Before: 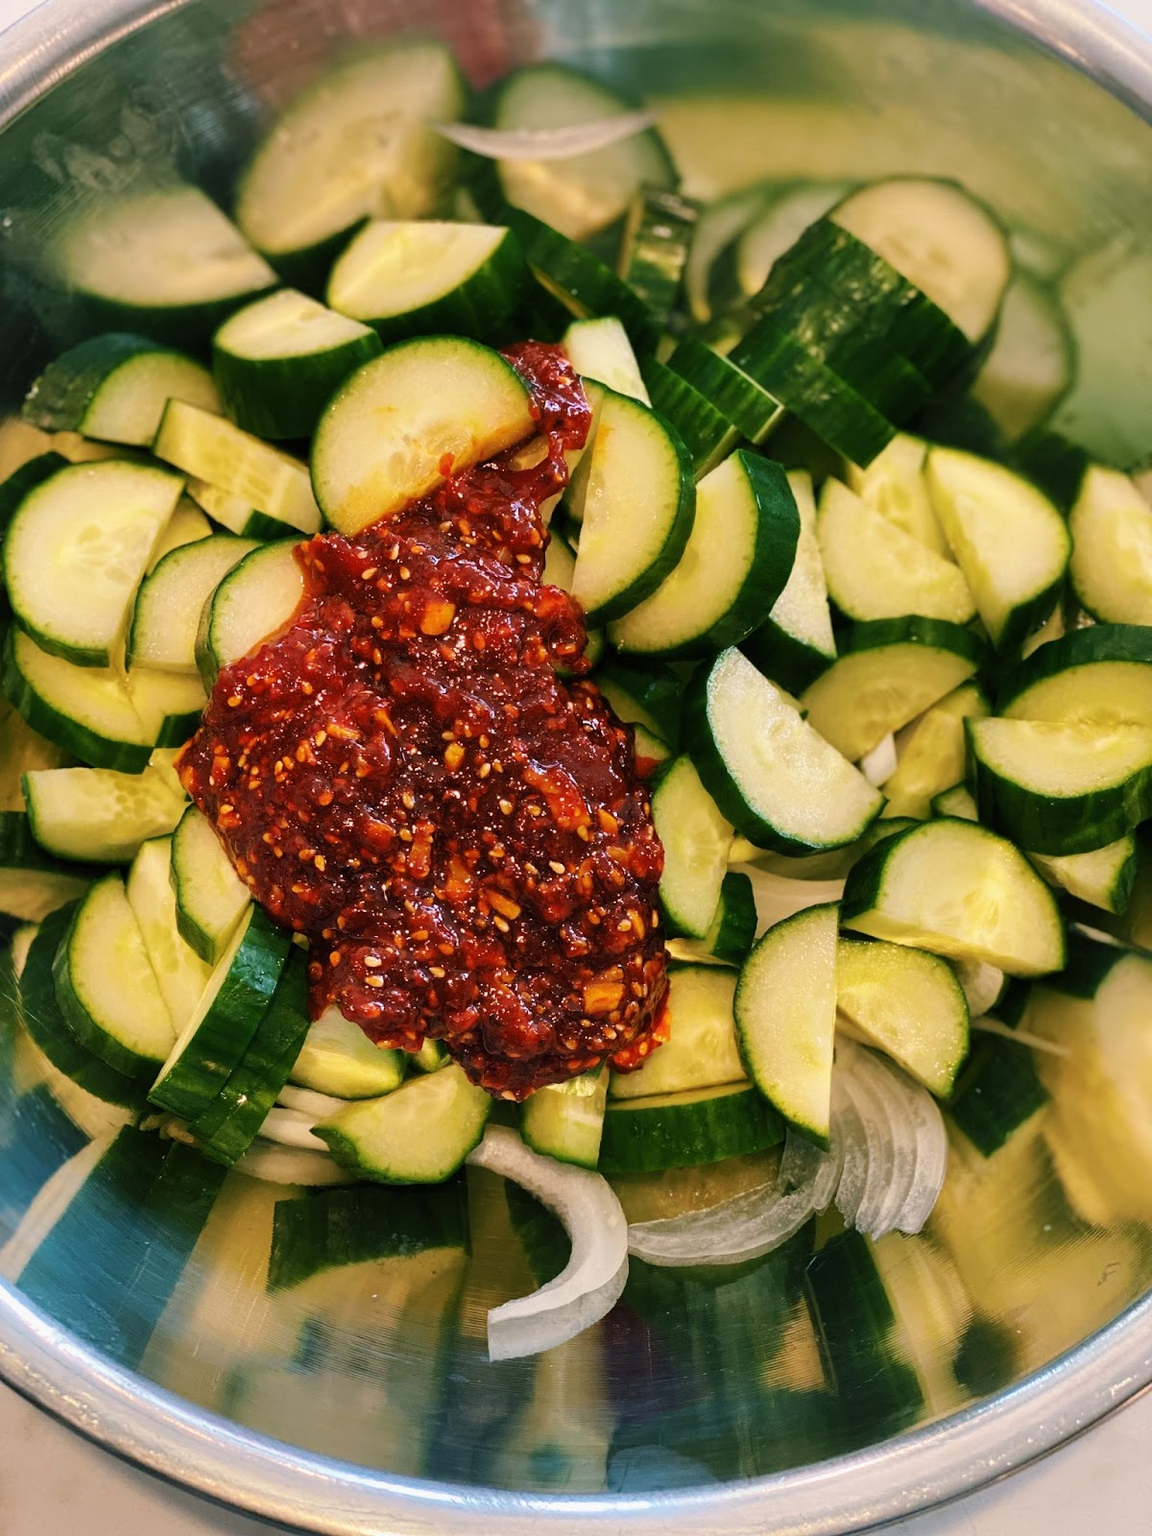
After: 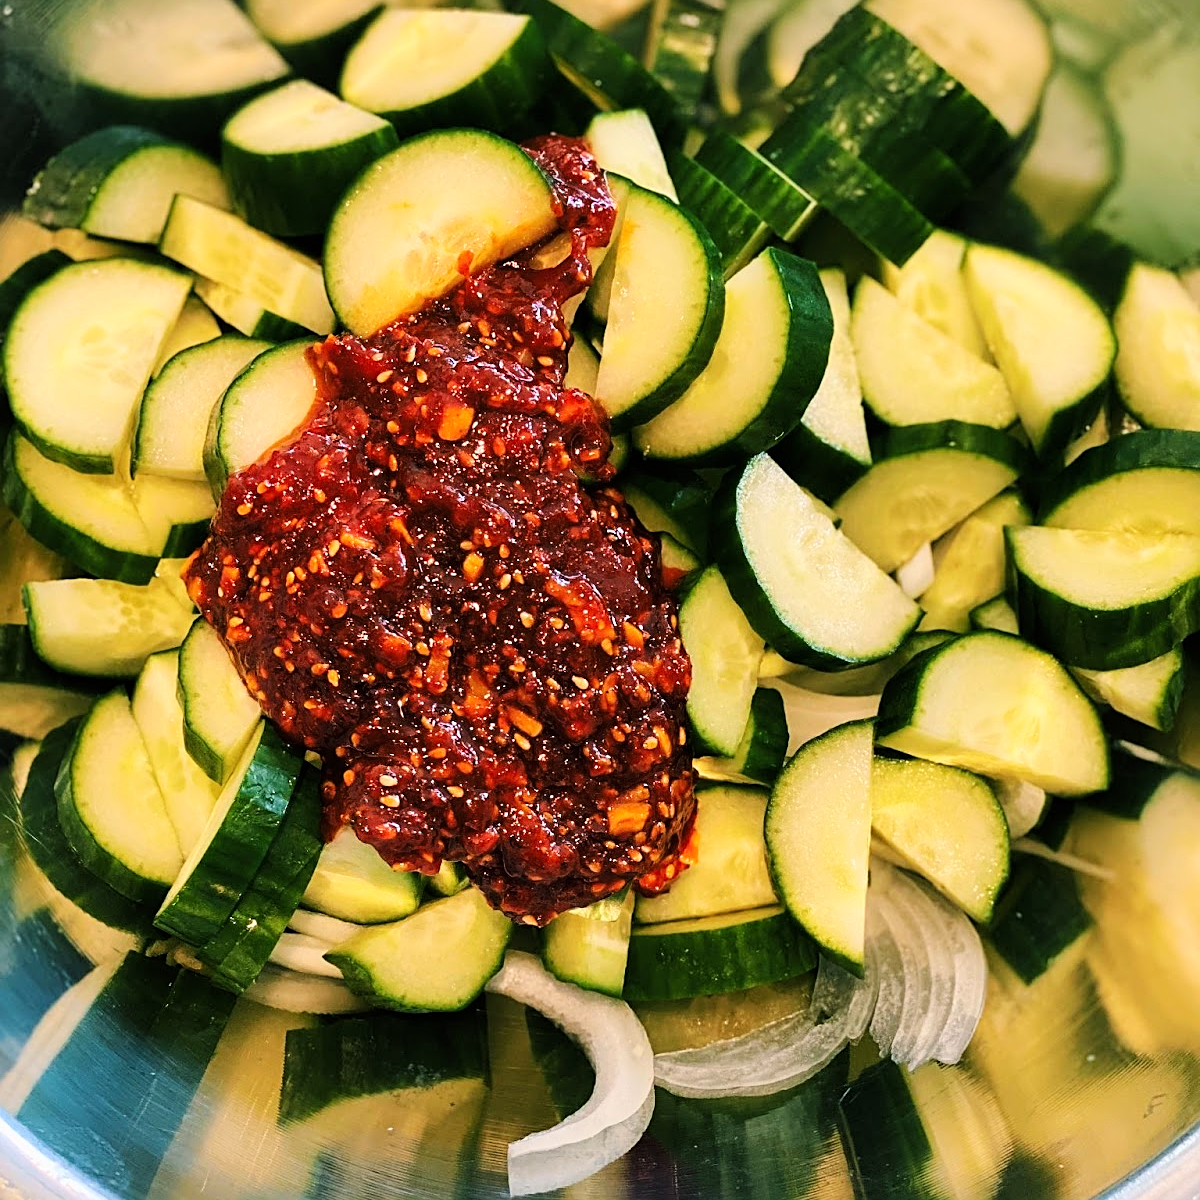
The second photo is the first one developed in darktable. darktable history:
crop: top 13.819%, bottom 11.169%
sharpen: on, module defaults
tone curve: curves: ch0 [(0, 0) (0.004, 0.001) (0.133, 0.112) (0.325, 0.362) (0.832, 0.893) (1, 1)], color space Lab, linked channels, preserve colors none
